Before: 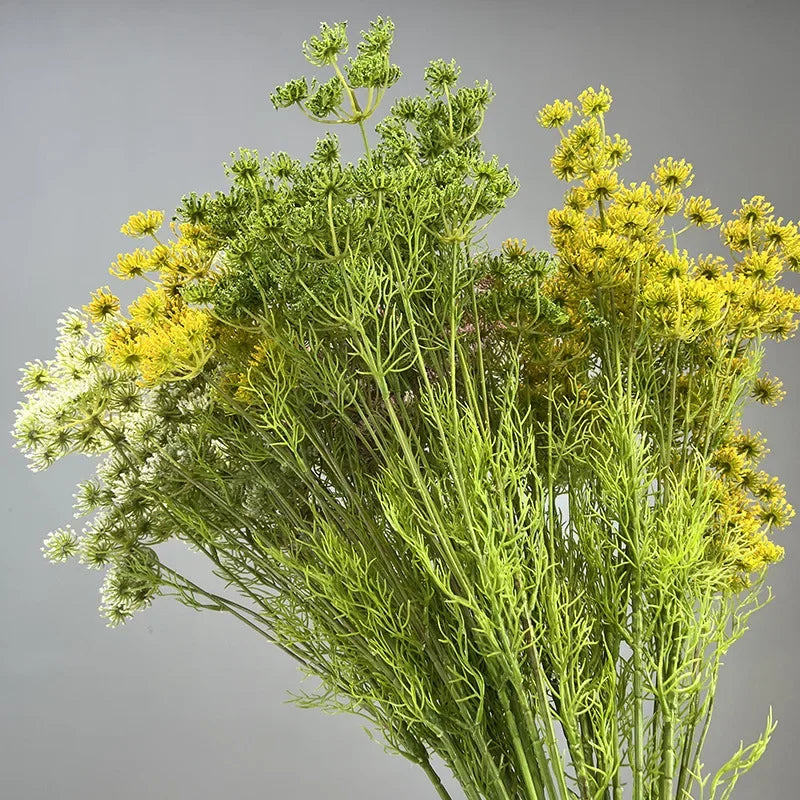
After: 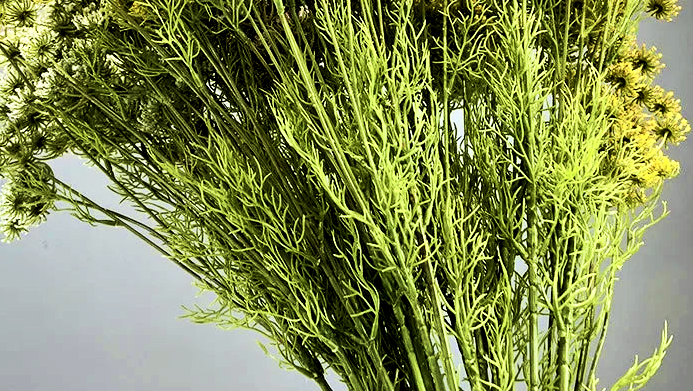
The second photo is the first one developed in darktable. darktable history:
white balance: red 0.988, blue 1.017
base curve: curves: ch0 [(0, 0) (0.303, 0.277) (1, 1)]
contrast brightness saturation: contrast 0.28
crop and rotate: left 13.306%, top 48.129%, bottom 2.928%
rgb levels: levels [[0.034, 0.472, 0.904], [0, 0.5, 1], [0, 0.5, 1]]
velvia: strength 75%
